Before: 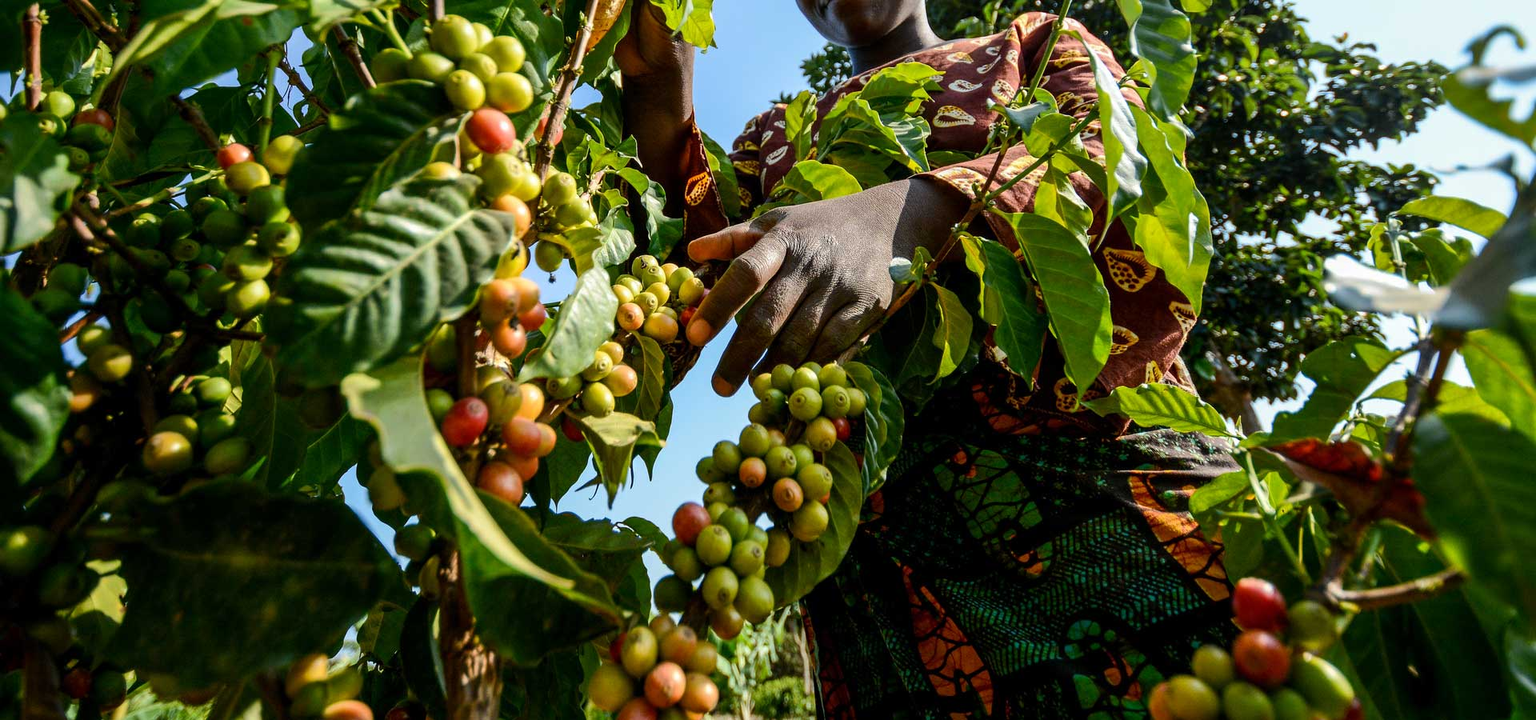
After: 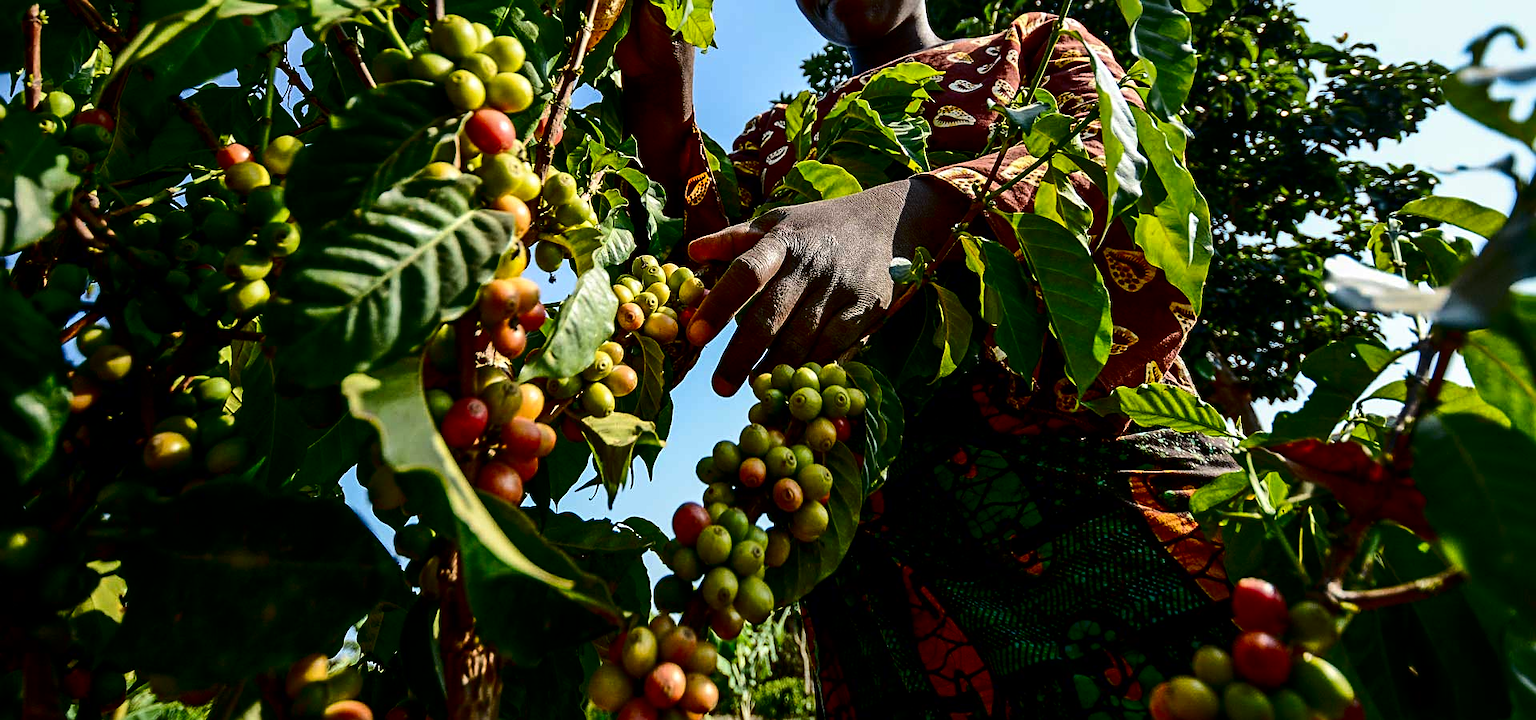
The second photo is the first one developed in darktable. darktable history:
contrast brightness saturation: contrast 0.194, brightness -0.24, saturation 0.11
sharpen: on, module defaults
